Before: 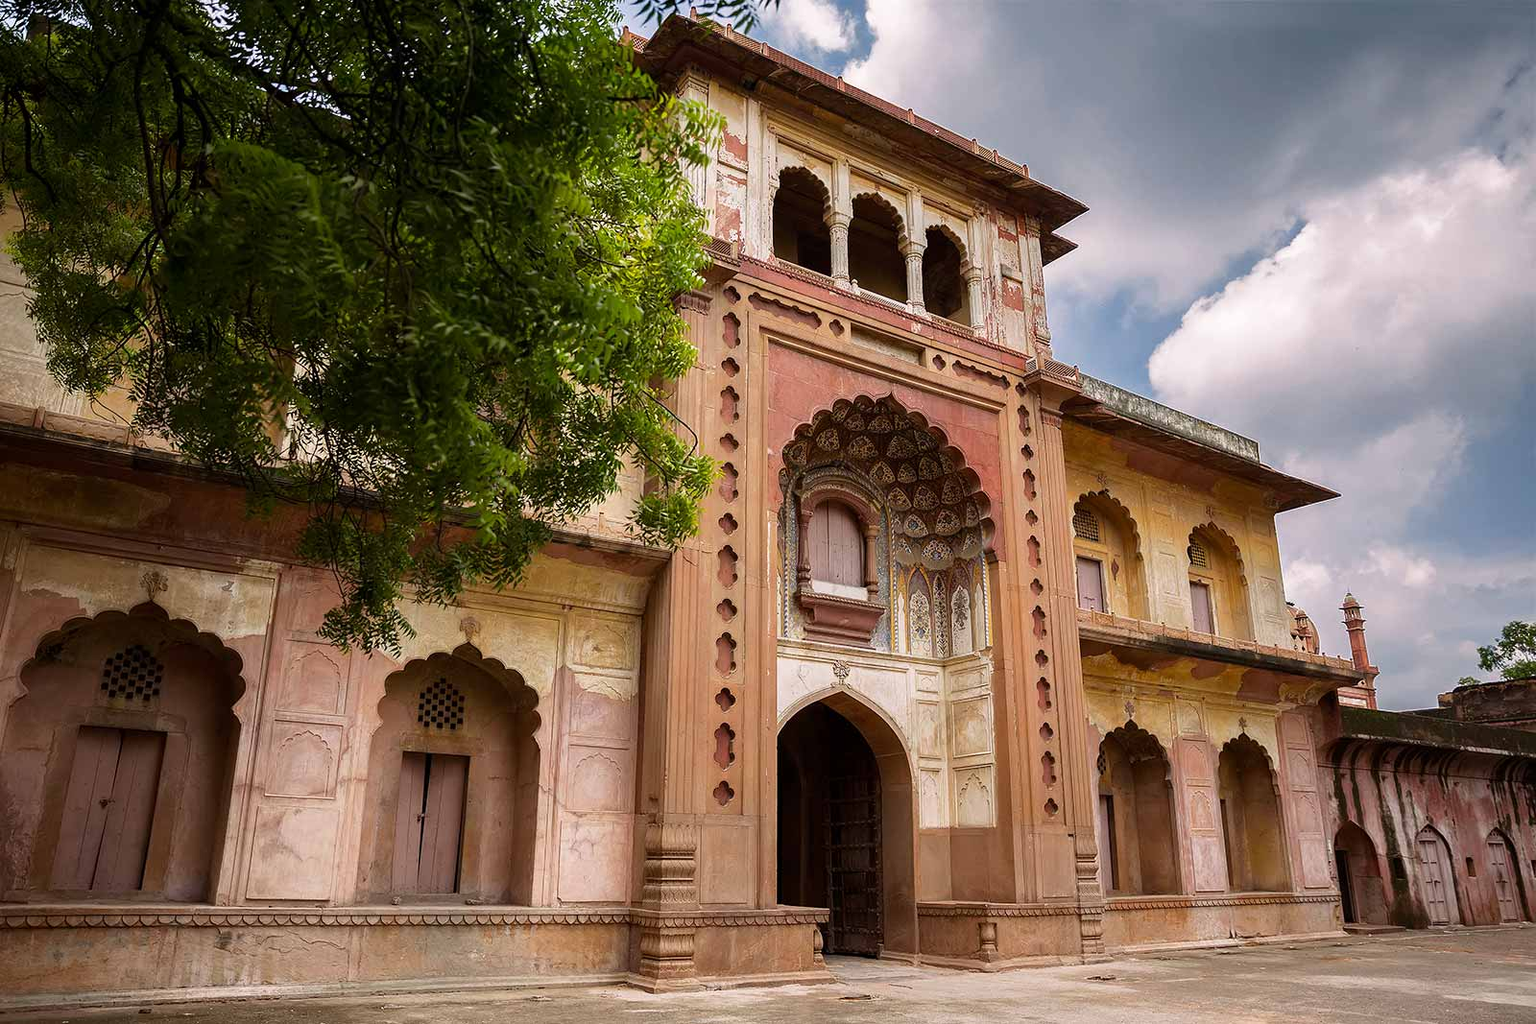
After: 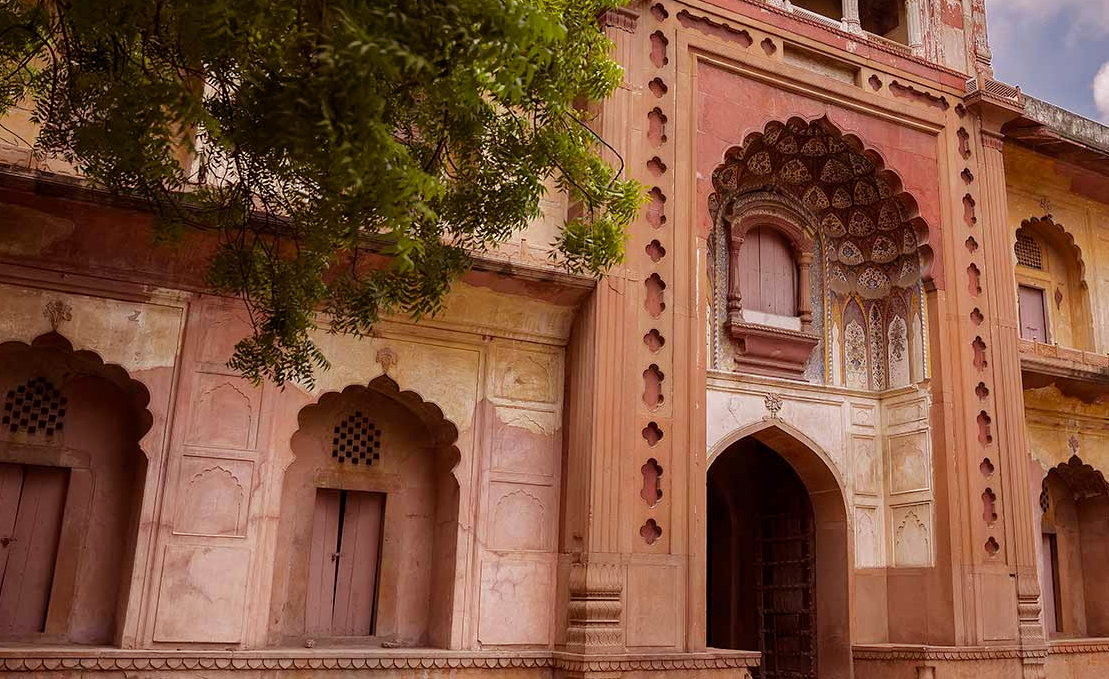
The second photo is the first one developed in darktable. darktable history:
rgb curve: curves: ch0 [(0, 0) (0.175, 0.154) (0.785, 0.663) (1, 1)]
rgb levels: mode RGB, independent channels, levels [[0, 0.474, 1], [0, 0.5, 1], [0, 0.5, 1]]
crop: left 6.488%, top 27.668%, right 24.183%, bottom 8.656%
